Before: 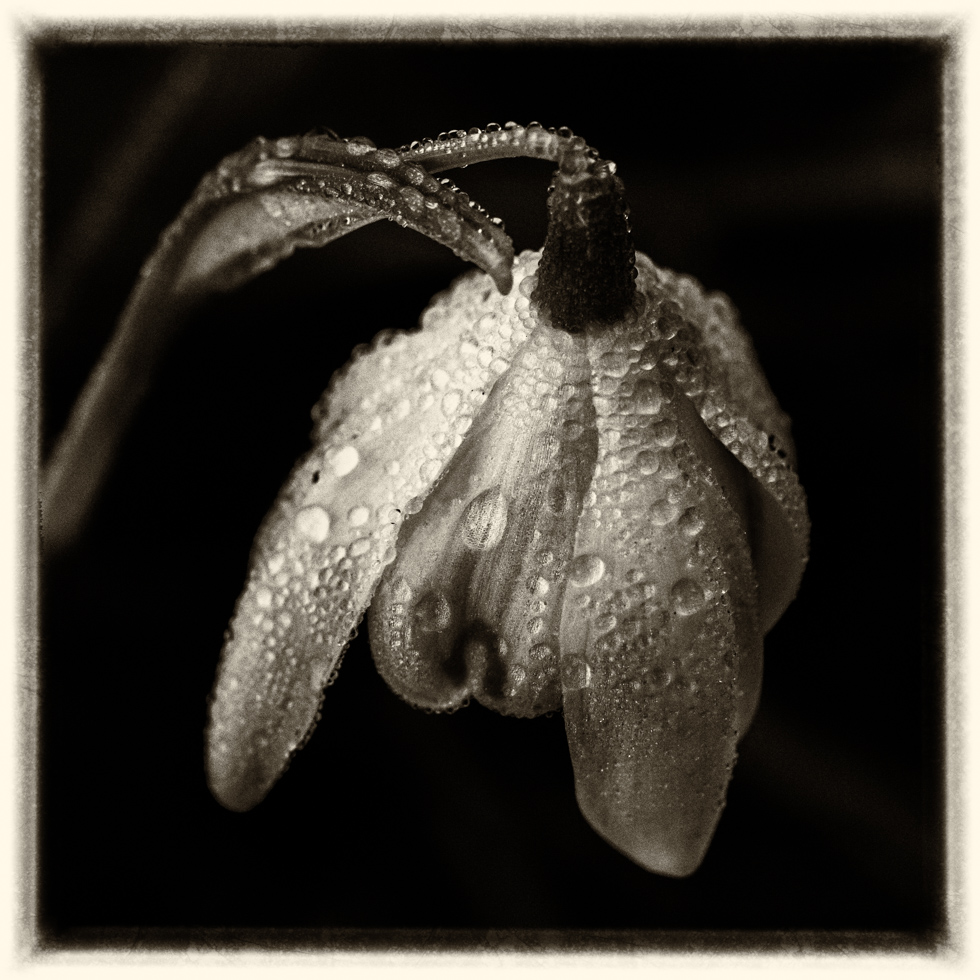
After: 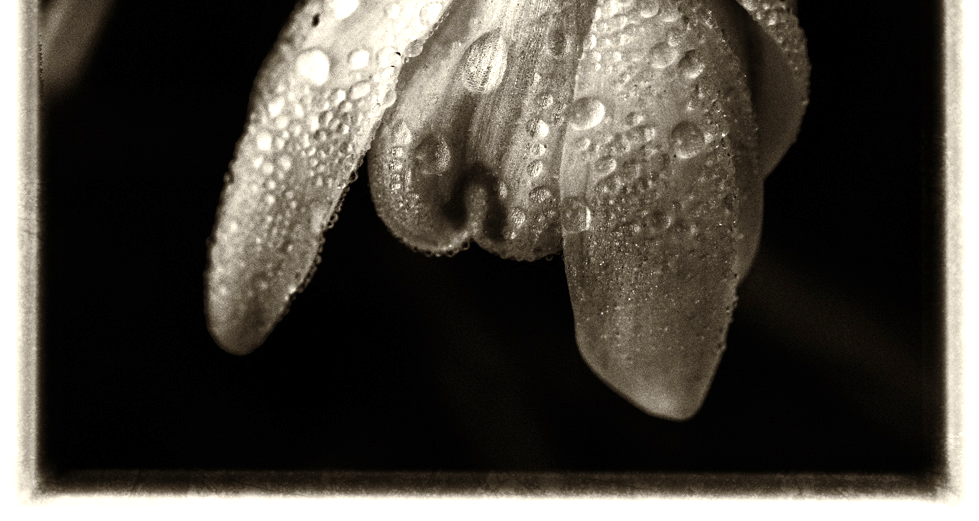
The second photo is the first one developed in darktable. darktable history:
crop and rotate: top 46.778%, right 0.095%
exposure: exposure 0.6 EV, compensate highlight preservation false
